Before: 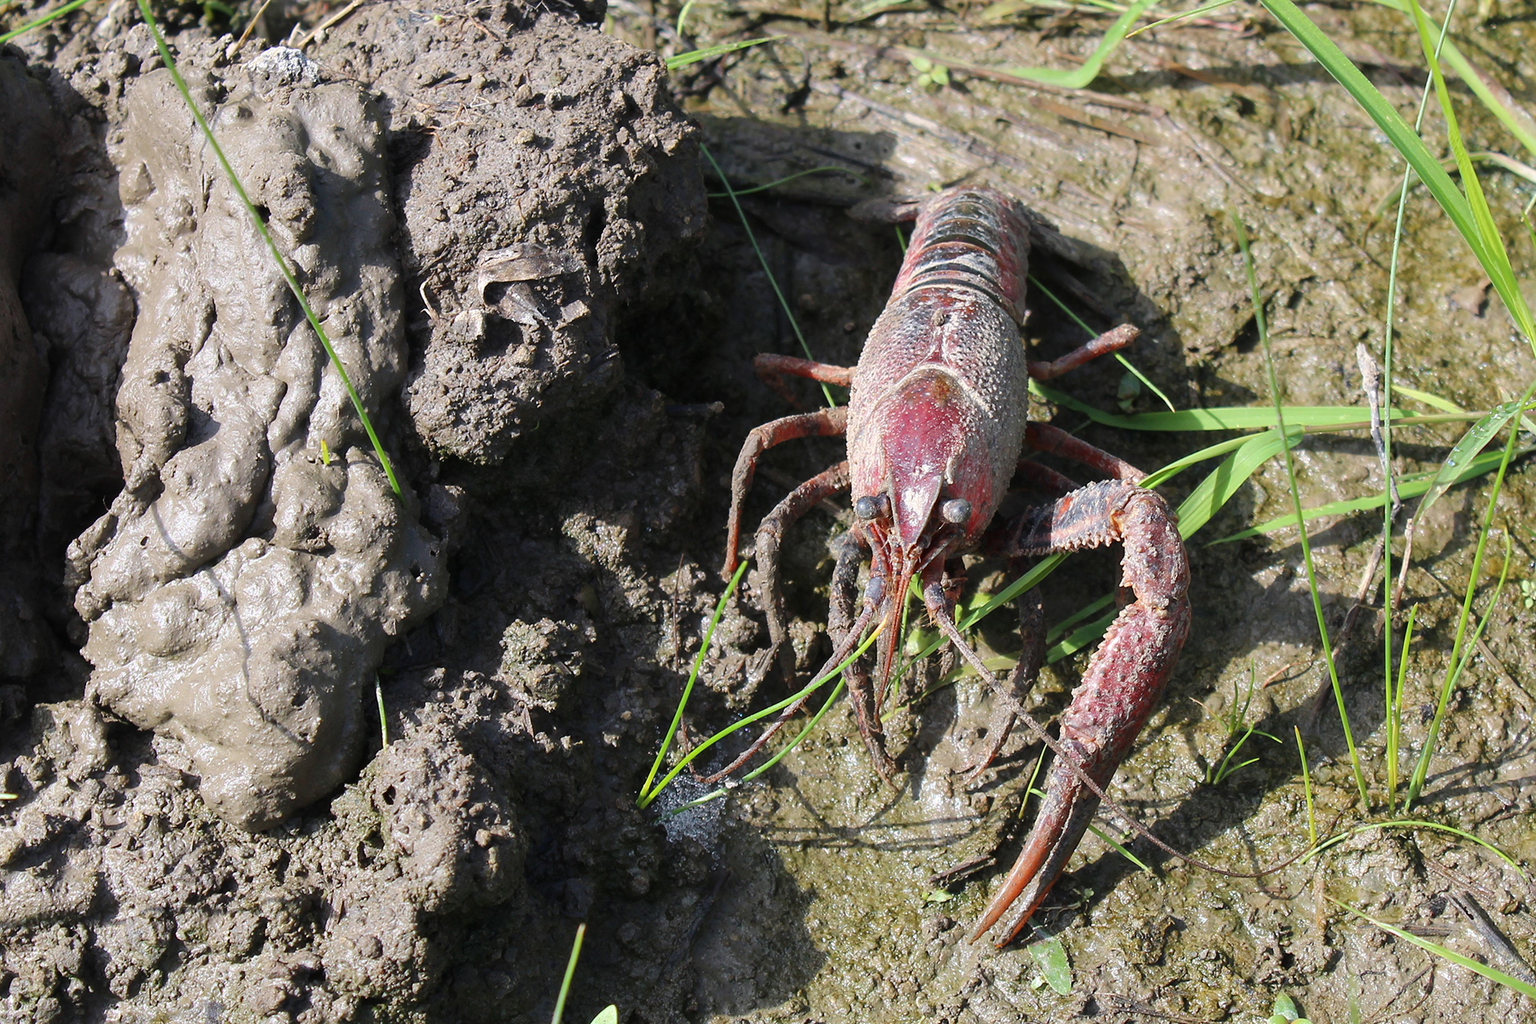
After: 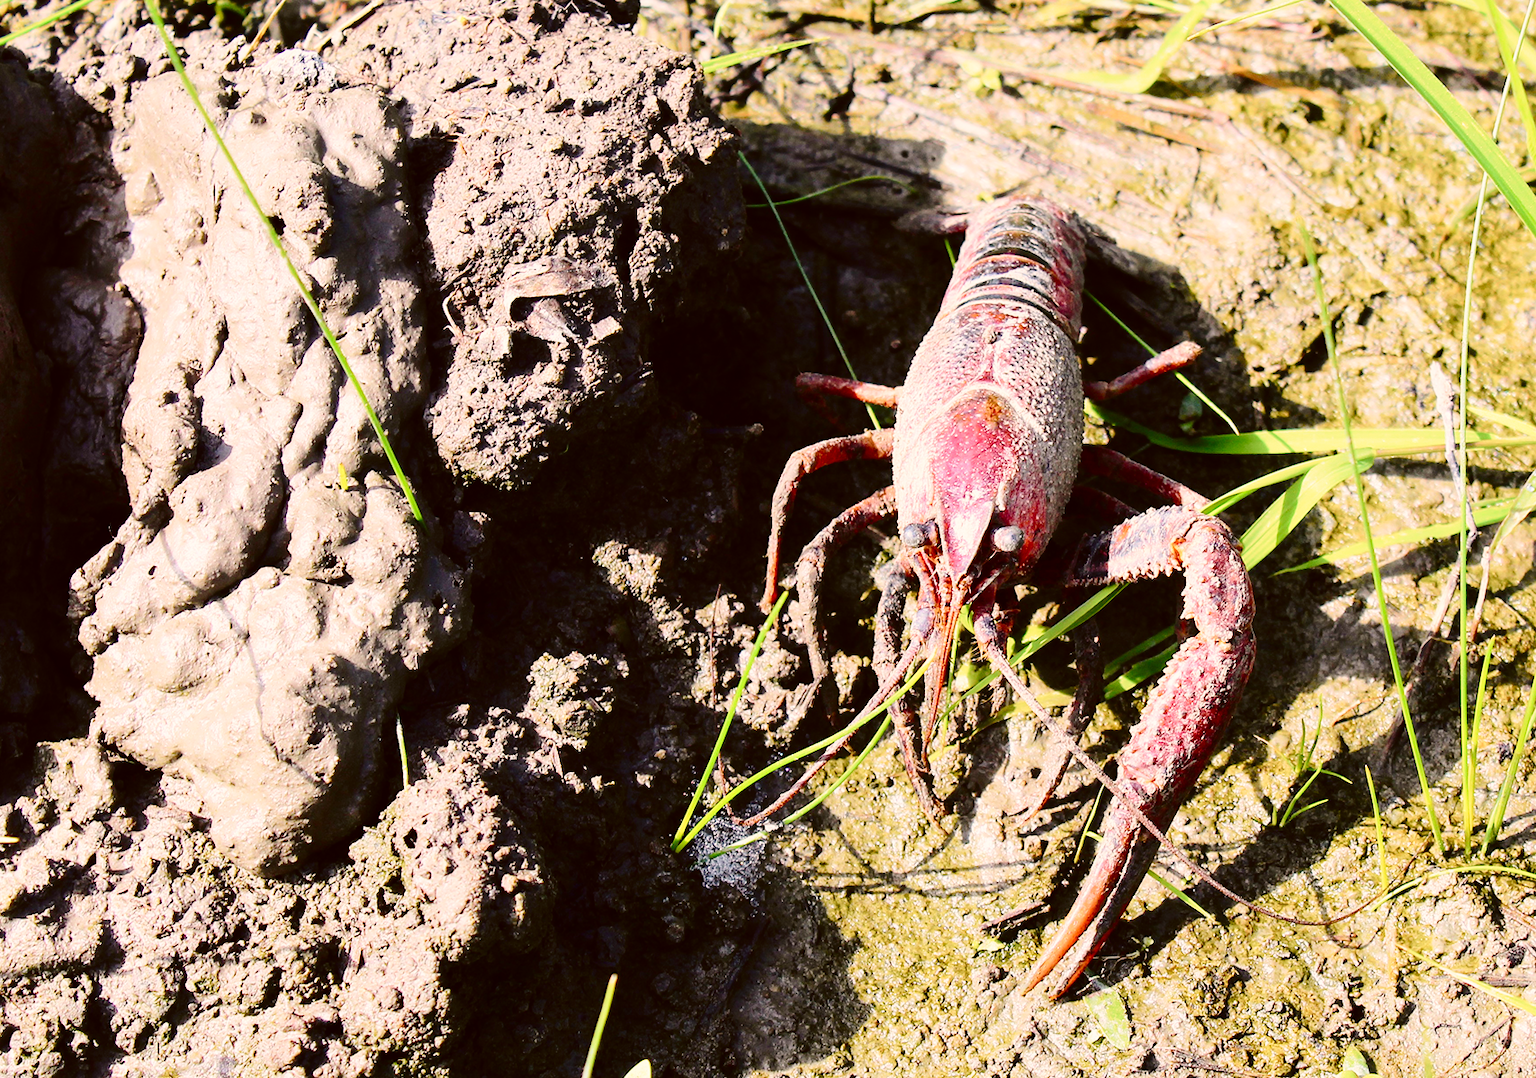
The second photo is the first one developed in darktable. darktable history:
base curve: curves: ch0 [(0, 0) (0.028, 0.03) (0.121, 0.232) (0.46, 0.748) (0.859, 0.968) (1, 1)], preserve colors none
color correction: highlights a* 6.27, highlights b* 8.19, shadows a* 5.94, shadows b* 7.23, saturation 0.9
exposure: compensate highlight preservation false
crop and rotate: right 5.167%
tone curve: curves: ch0 [(0, 0) (0.126, 0.061) (0.338, 0.285) (0.494, 0.518) (0.703, 0.762) (1, 1)]; ch1 [(0, 0) (0.364, 0.322) (0.443, 0.441) (0.5, 0.501) (0.55, 0.578) (1, 1)]; ch2 [(0, 0) (0.44, 0.424) (0.501, 0.499) (0.557, 0.564) (0.613, 0.682) (0.707, 0.746) (1, 1)], color space Lab, independent channels, preserve colors none
